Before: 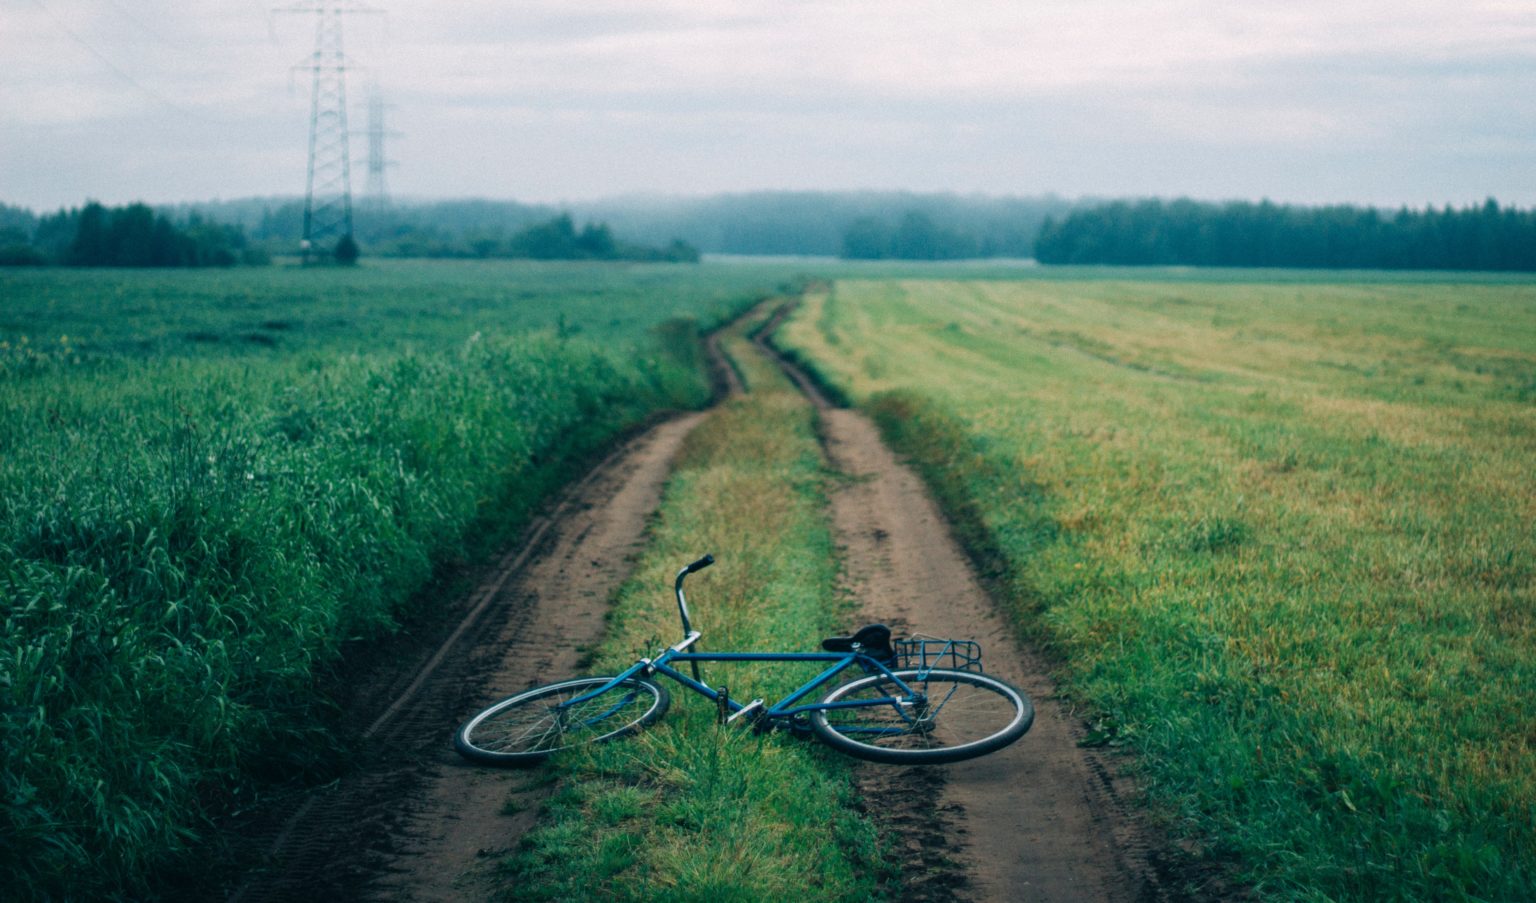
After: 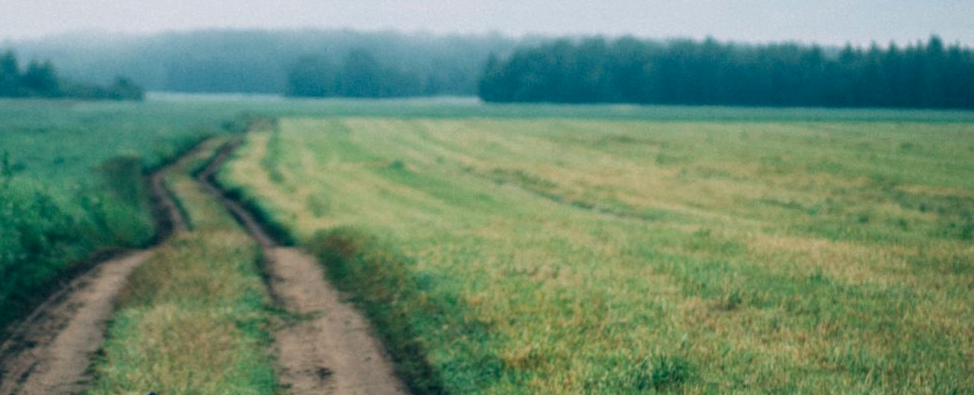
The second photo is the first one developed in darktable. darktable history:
local contrast: highlights 102%, shadows 103%, detail 120%, midtone range 0.2
crop: left 36.217%, top 17.997%, right 0.332%, bottom 38.205%
